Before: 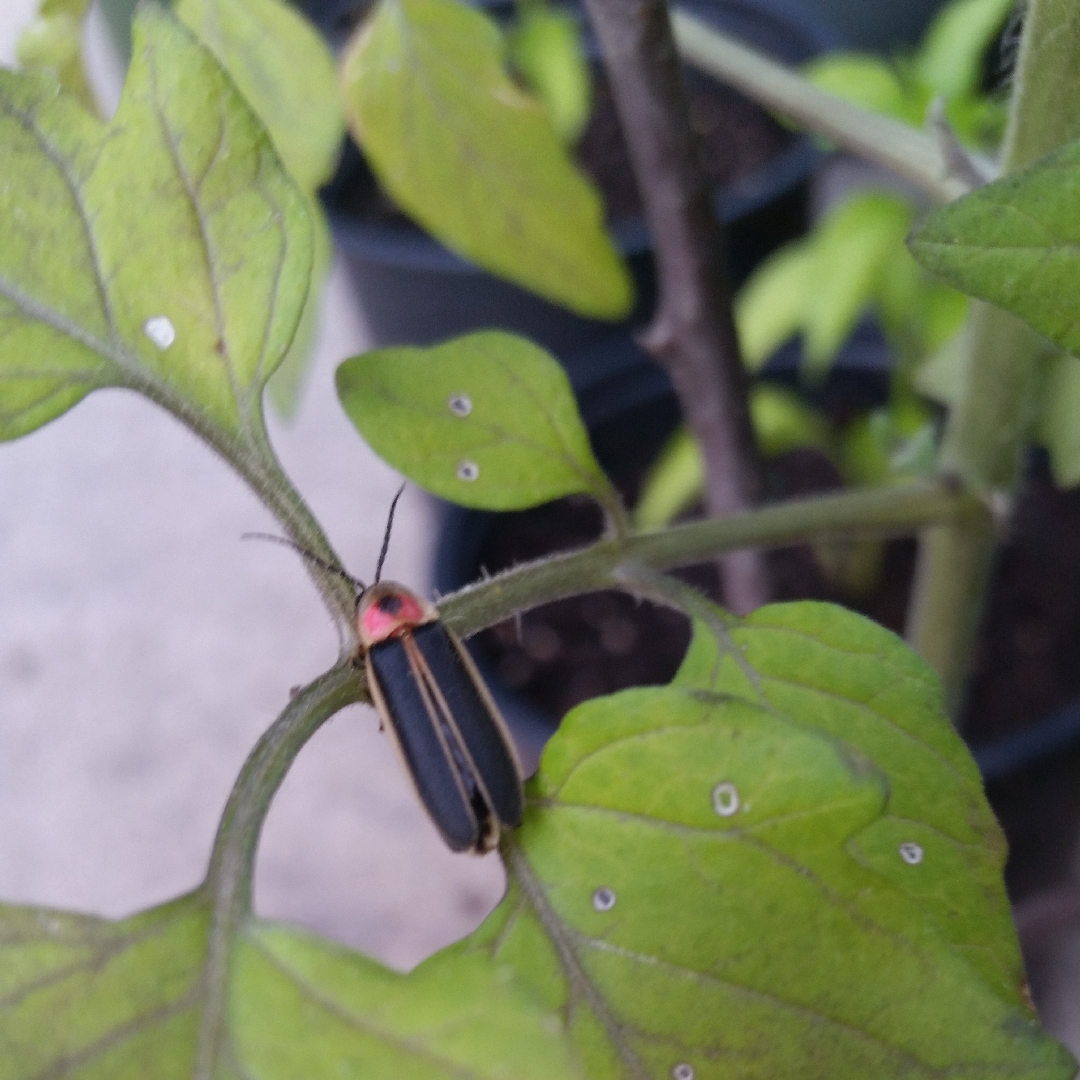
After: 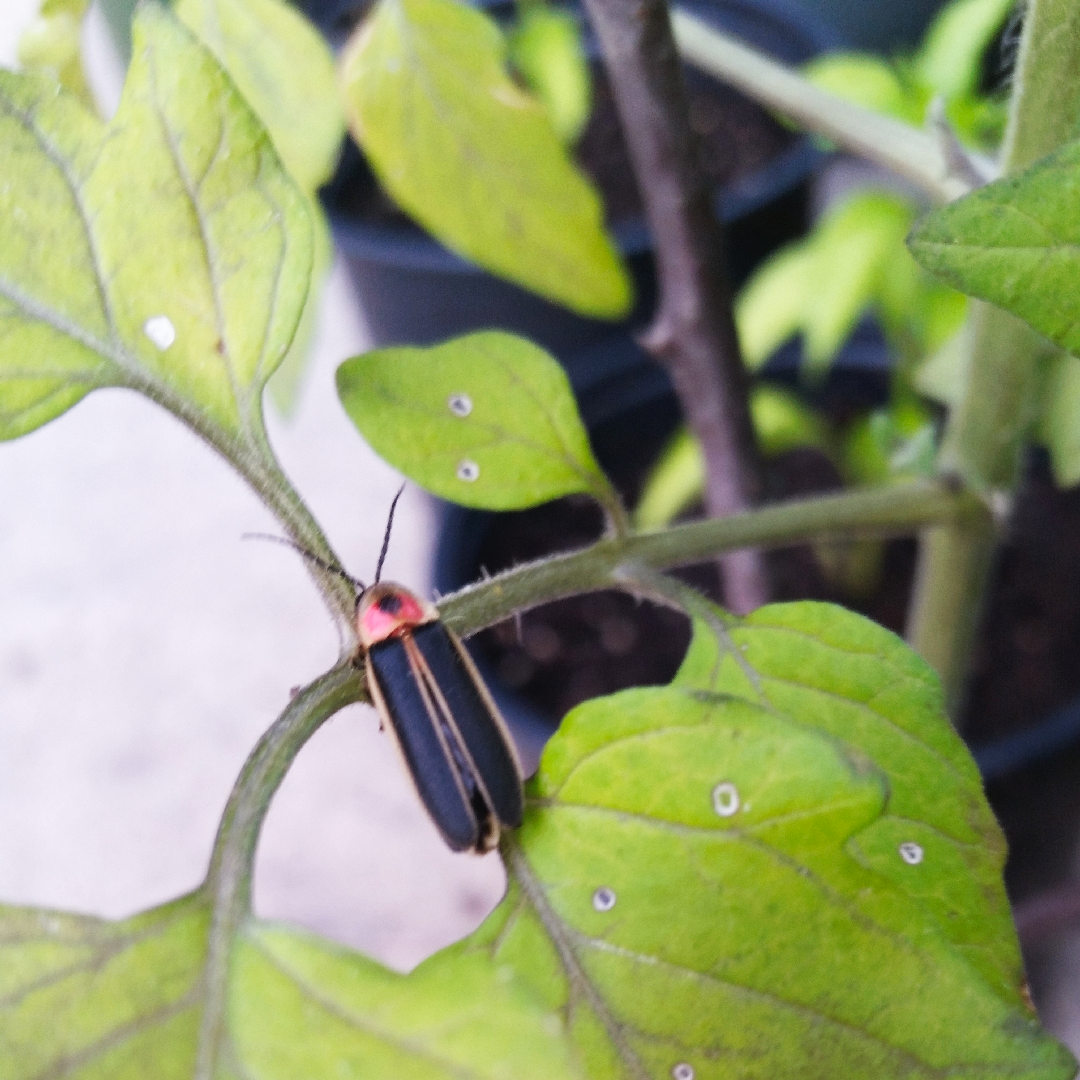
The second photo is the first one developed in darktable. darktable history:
tone curve: curves: ch0 [(0, 0) (0.003, 0.011) (0.011, 0.02) (0.025, 0.032) (0.044, 0.046) (0.069, 0.071) (0.1, 0.107) (0.136, 0.144) (0.177, 0.189) (0.224, 0.244) (0.277, 0.309) (0.335, 0.398) (0.399, 0.477) (0.468, 0.583) (0.543, 0.675) (0.623, 0.772) (0.709, 0.855) (0.801, 0.926) (0.898, 0.979) (1, 1)], preserve colors none
